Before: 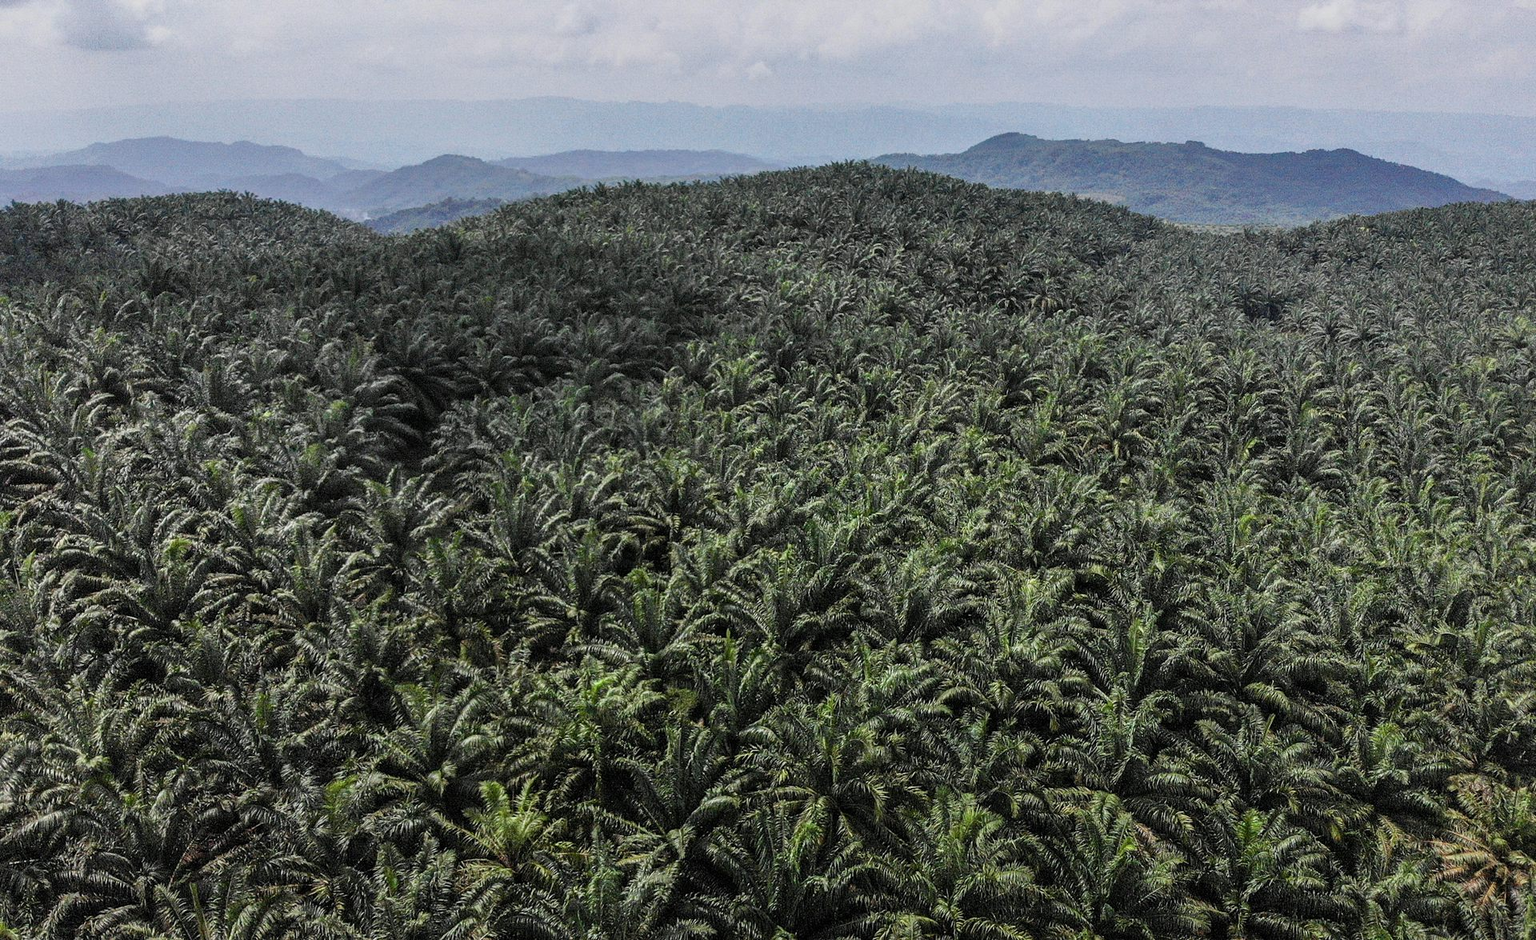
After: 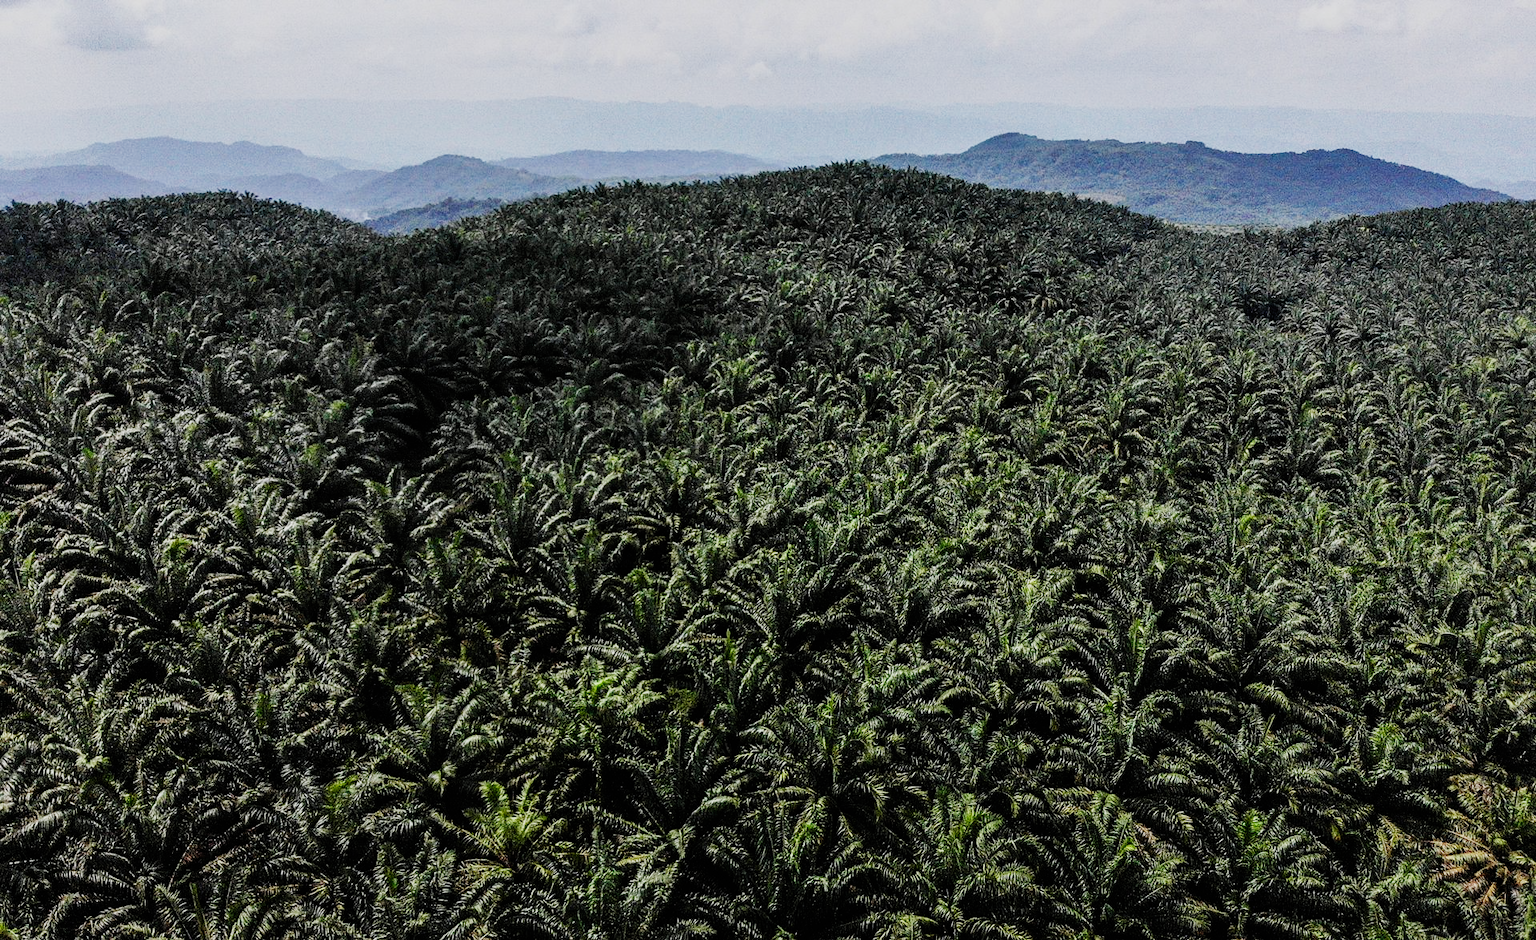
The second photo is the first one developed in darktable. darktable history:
tone equalizer: on, module defaults
sigmoid: contrast 2, skew -0.2, preserve hue 0%, red attenuation 0.1, red rotation 0.035, green attenuation 0.1, green rotation -0.017, blue attenuation 0.15, blue rotation -0.052, base primaries Rec2020
